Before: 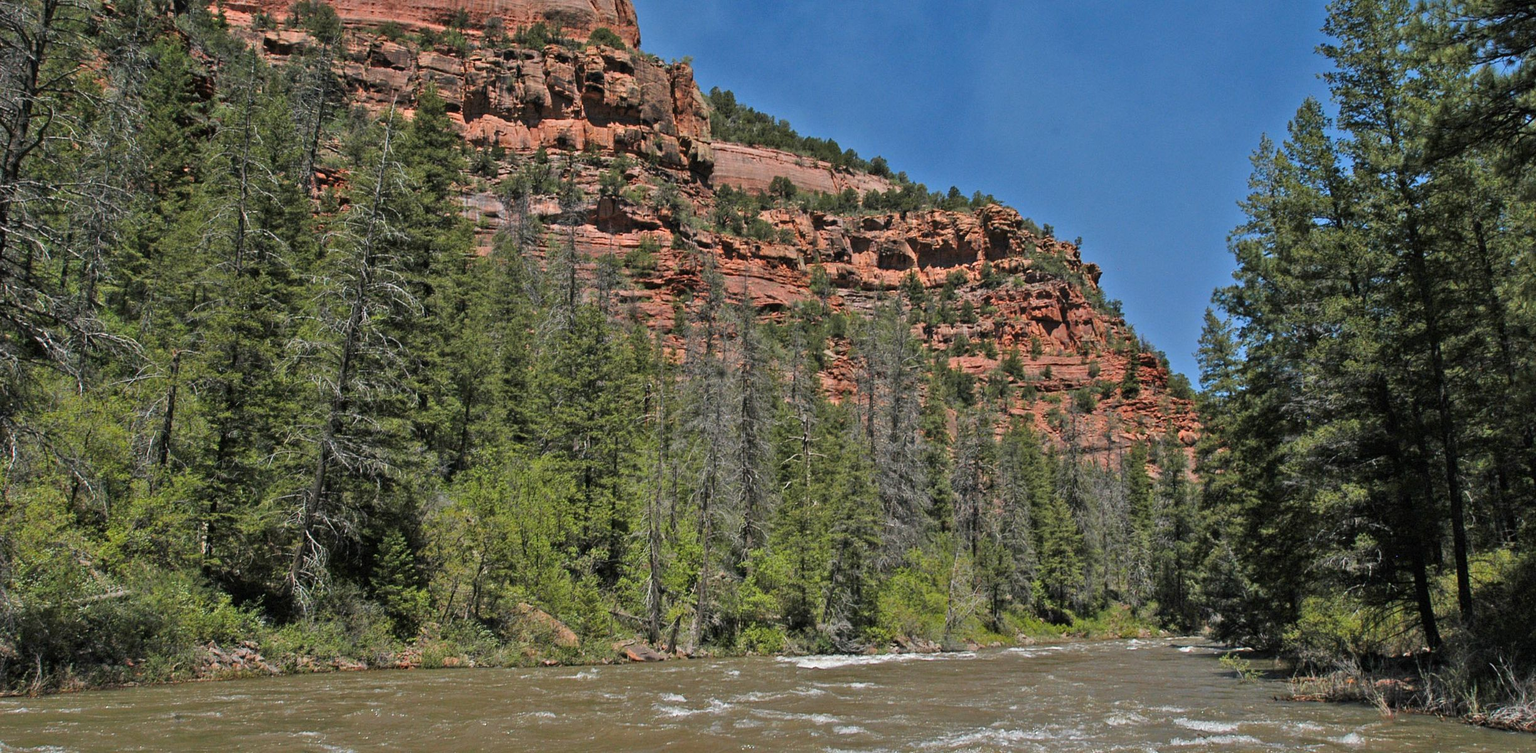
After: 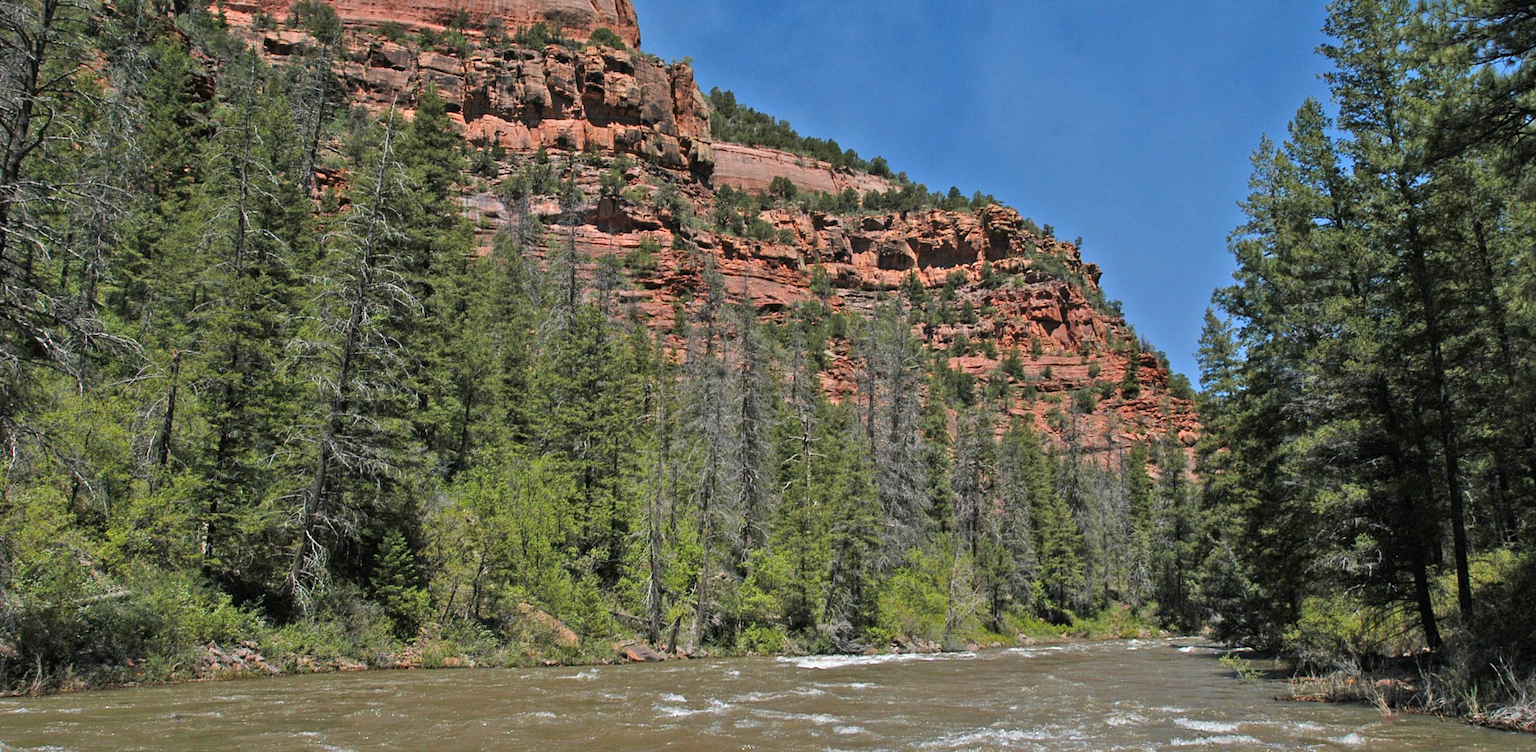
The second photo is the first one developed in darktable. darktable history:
exposure: exposure 0.2 EV, compensate highlight preservation false
white balance: red 0.988, blue 1.017
